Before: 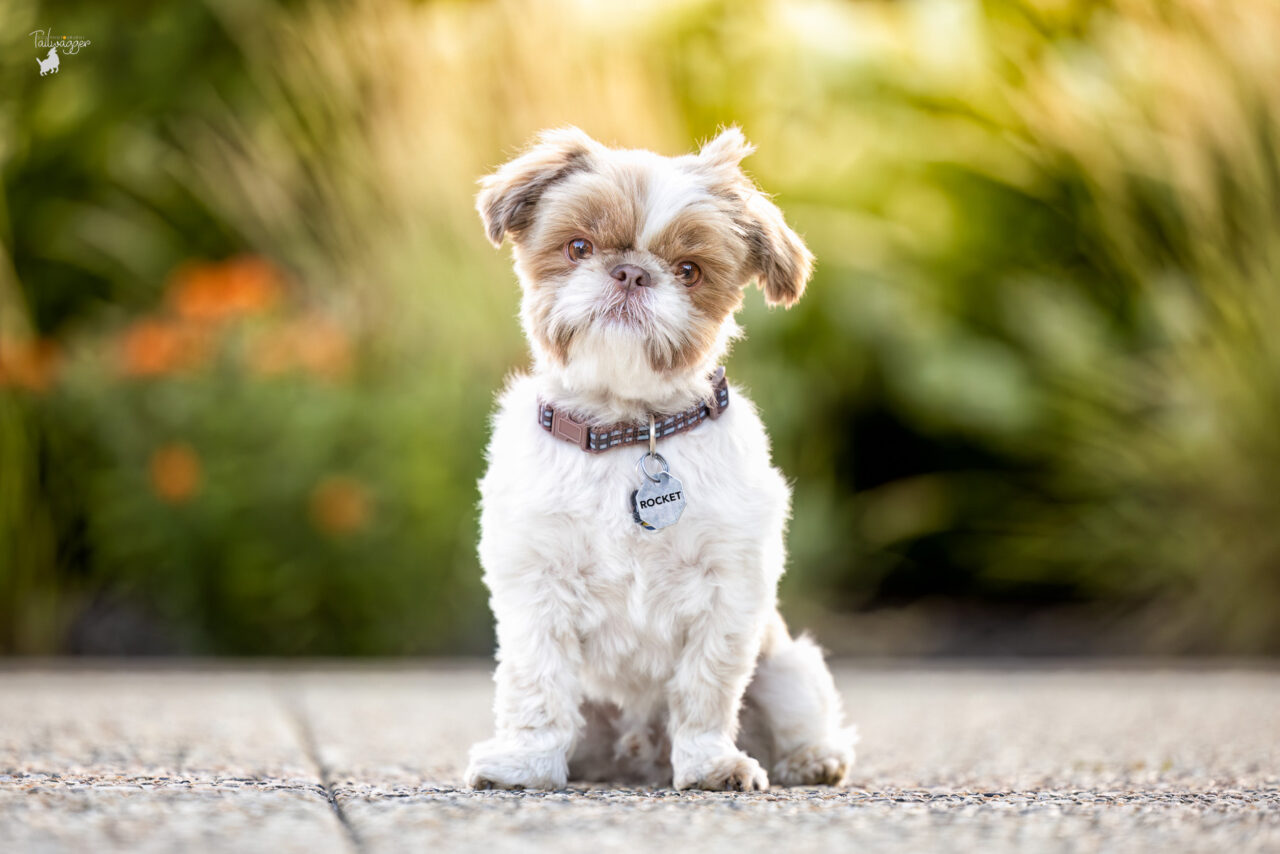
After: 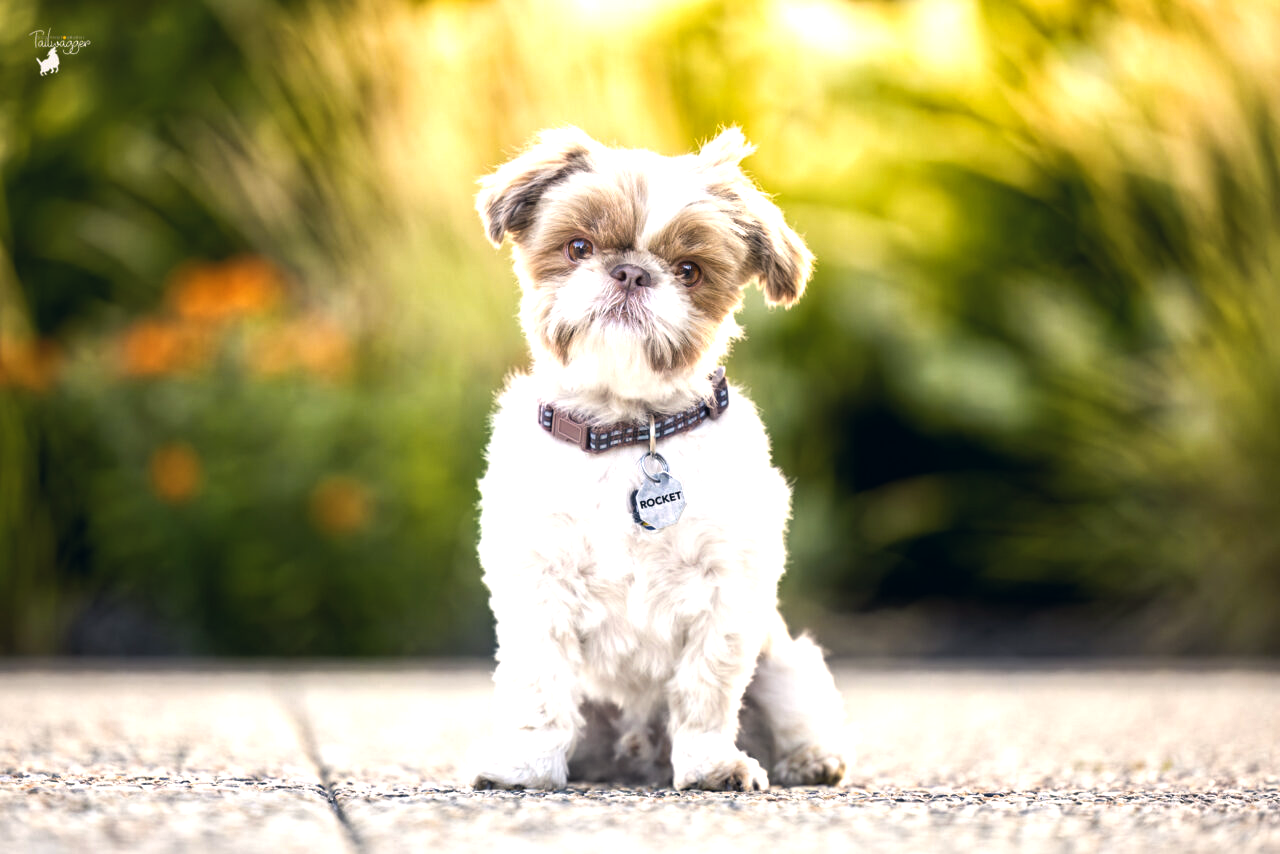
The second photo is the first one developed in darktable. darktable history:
color balance rgb: shadows lift › chroma 4.166%, shadows lift › hue 255.04°, global offset › luminance 0.239%, perceptual saturation grading › global saturation 29.883%, perceptual brilliance grading › global brilliance 15.805%, perceptual brilliance grading › shadows -35.196%
color correction: highlights a* 2.93, highlights b* 5.01, shadows a* -1.68, shadows b* -4.86, saturation 0.81
